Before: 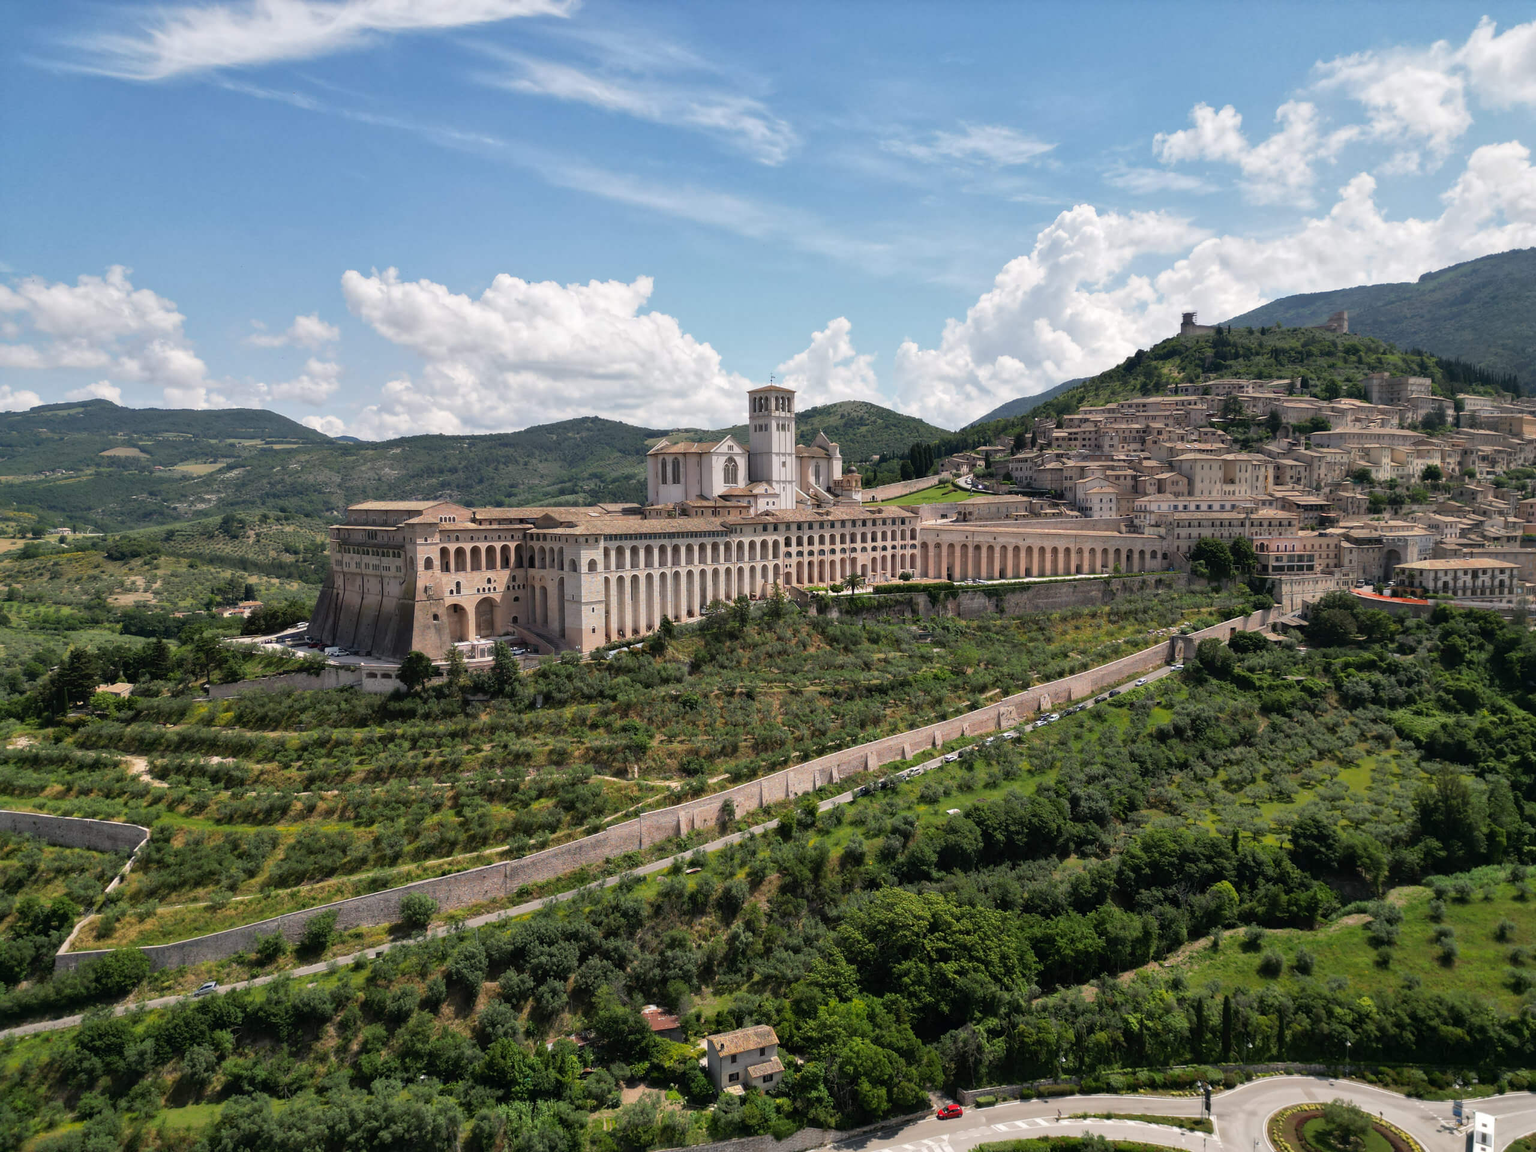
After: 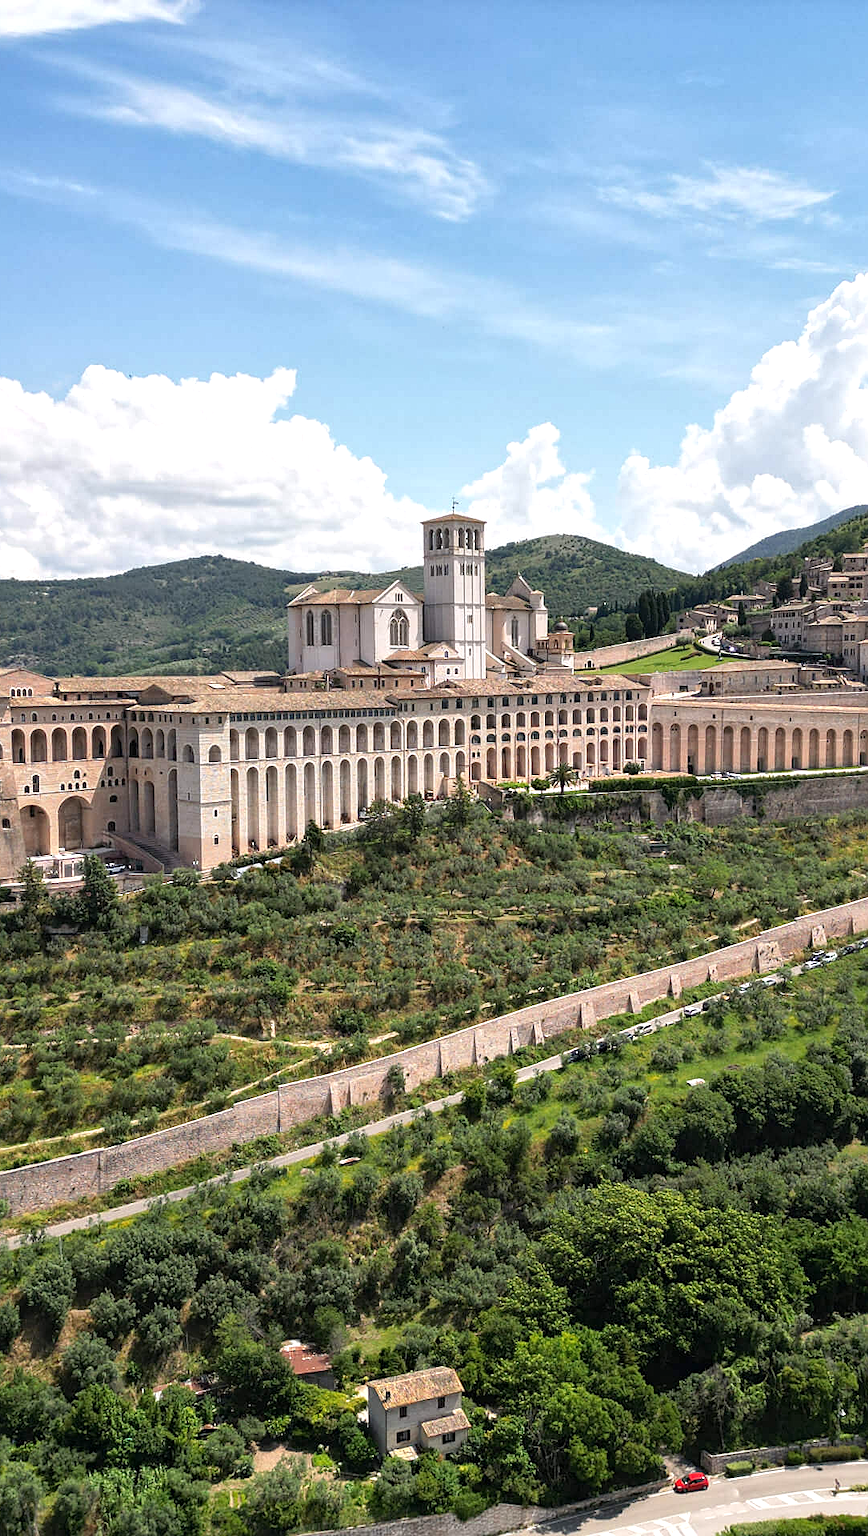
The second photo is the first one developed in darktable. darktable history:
exposure: exposure 0.495 EV, compensate highlight preservation false
crop: left 28.113%, right 29.459%
sharpen: radius 1.249, amount 0.296, threshold 0.059
contrast equalizer: octaves 7, y [[0.5, 0.5, 0.5, 0.512, 0.552, 0.62], [0.5 ×6], [0.5 ×4, 0.504, 0.553], [0 ×6], [0 ×6]]
